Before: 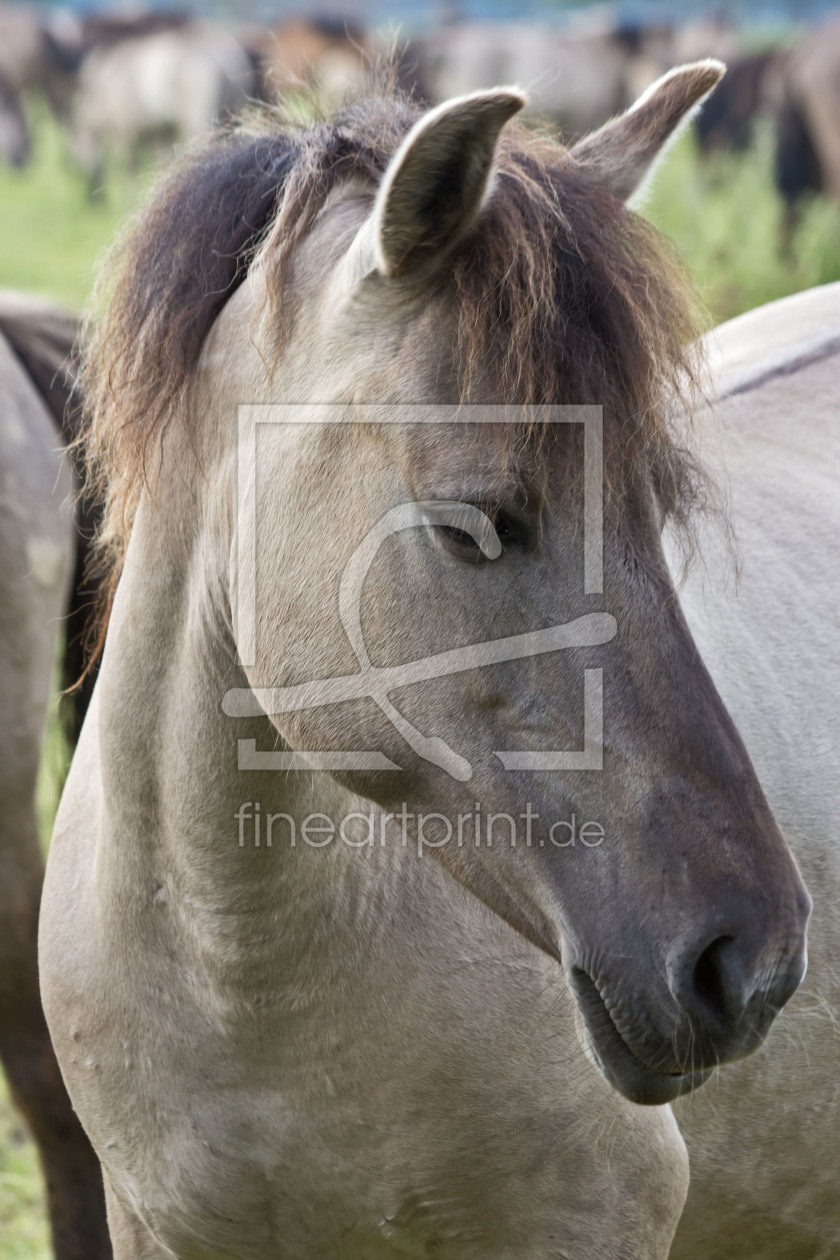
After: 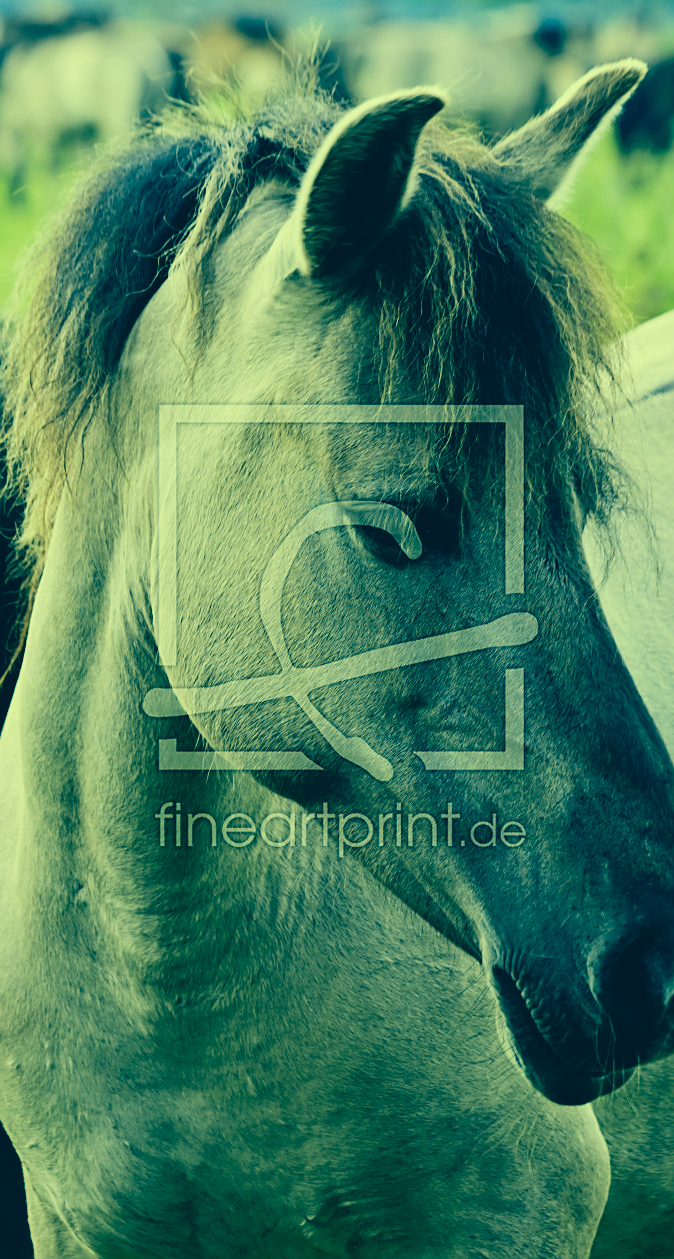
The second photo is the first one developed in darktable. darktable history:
crop and rotate: left 9.488%, right 10.216%
sharpen: on, module defaults
exposure: compensate highlight preservation false
color correction: highlights a* -15.54, highlights b* 39.68, shadows a* -39.79, shadows b* -25.83
filmic rgb: black relative exposure -5.09 EV, white relative exposure 3.51 EV, threshold 5.98 EV, hardness 3.17, contrast 1.412, highlights saturation mix -31.28%, enable highlight reconstruction true
